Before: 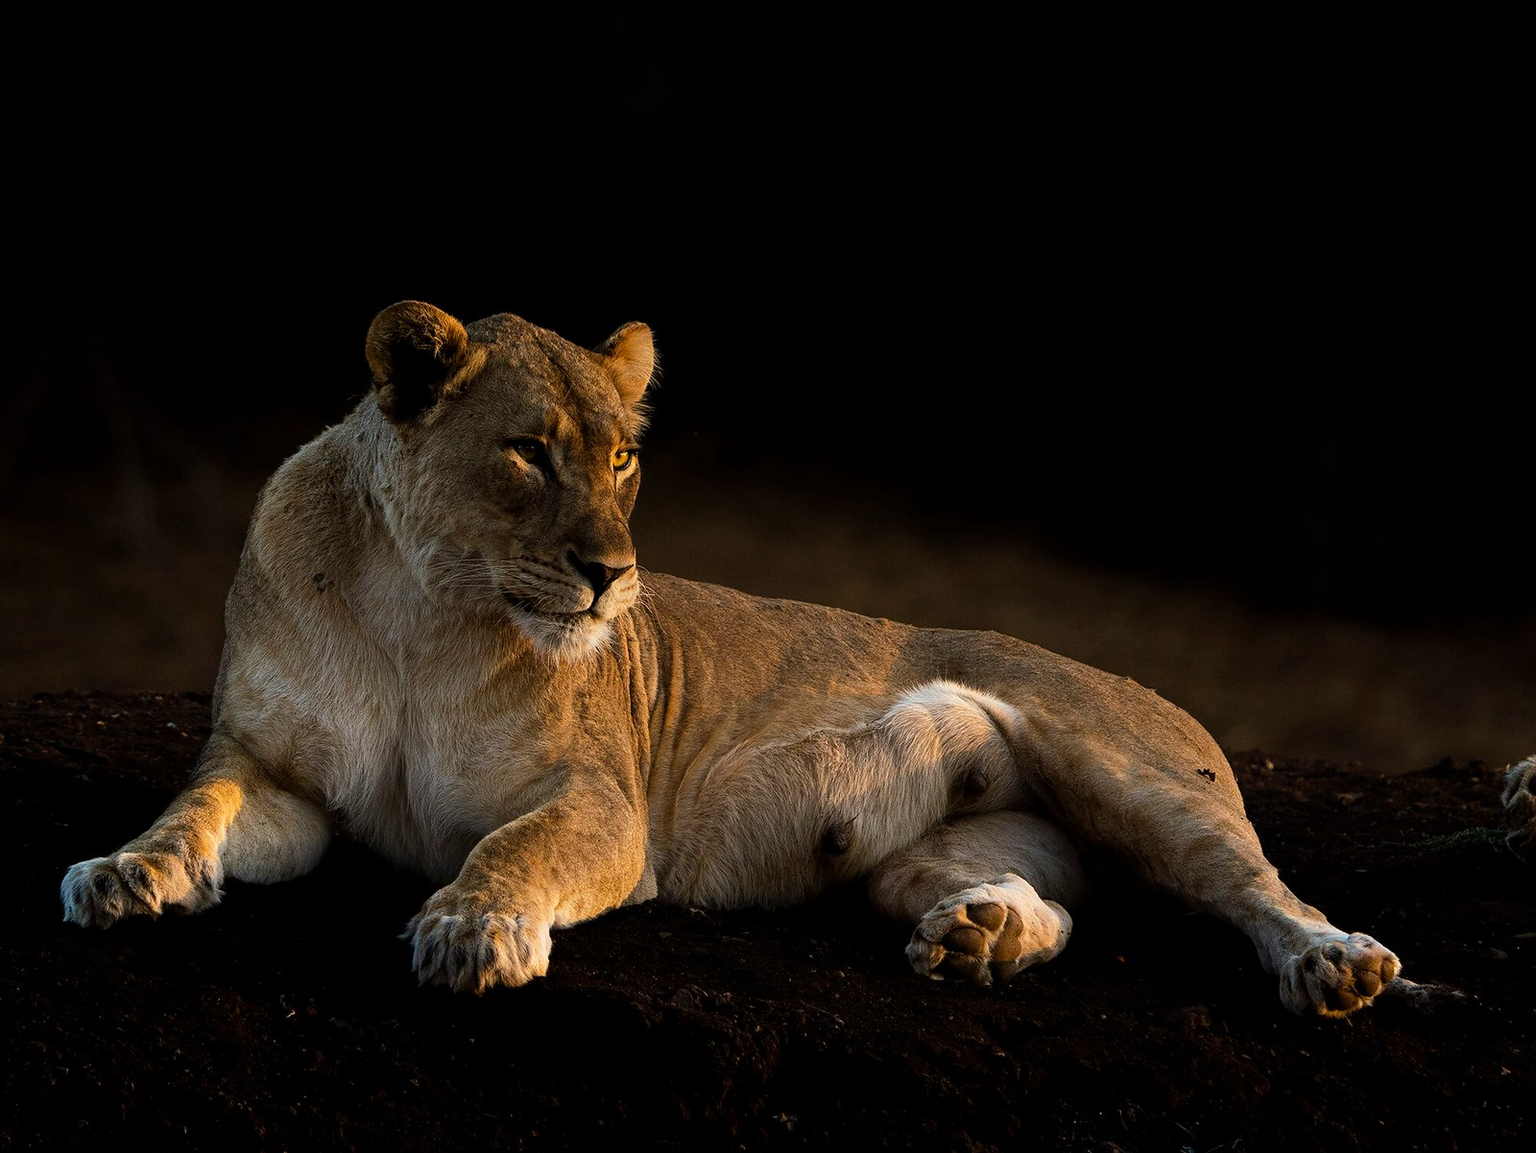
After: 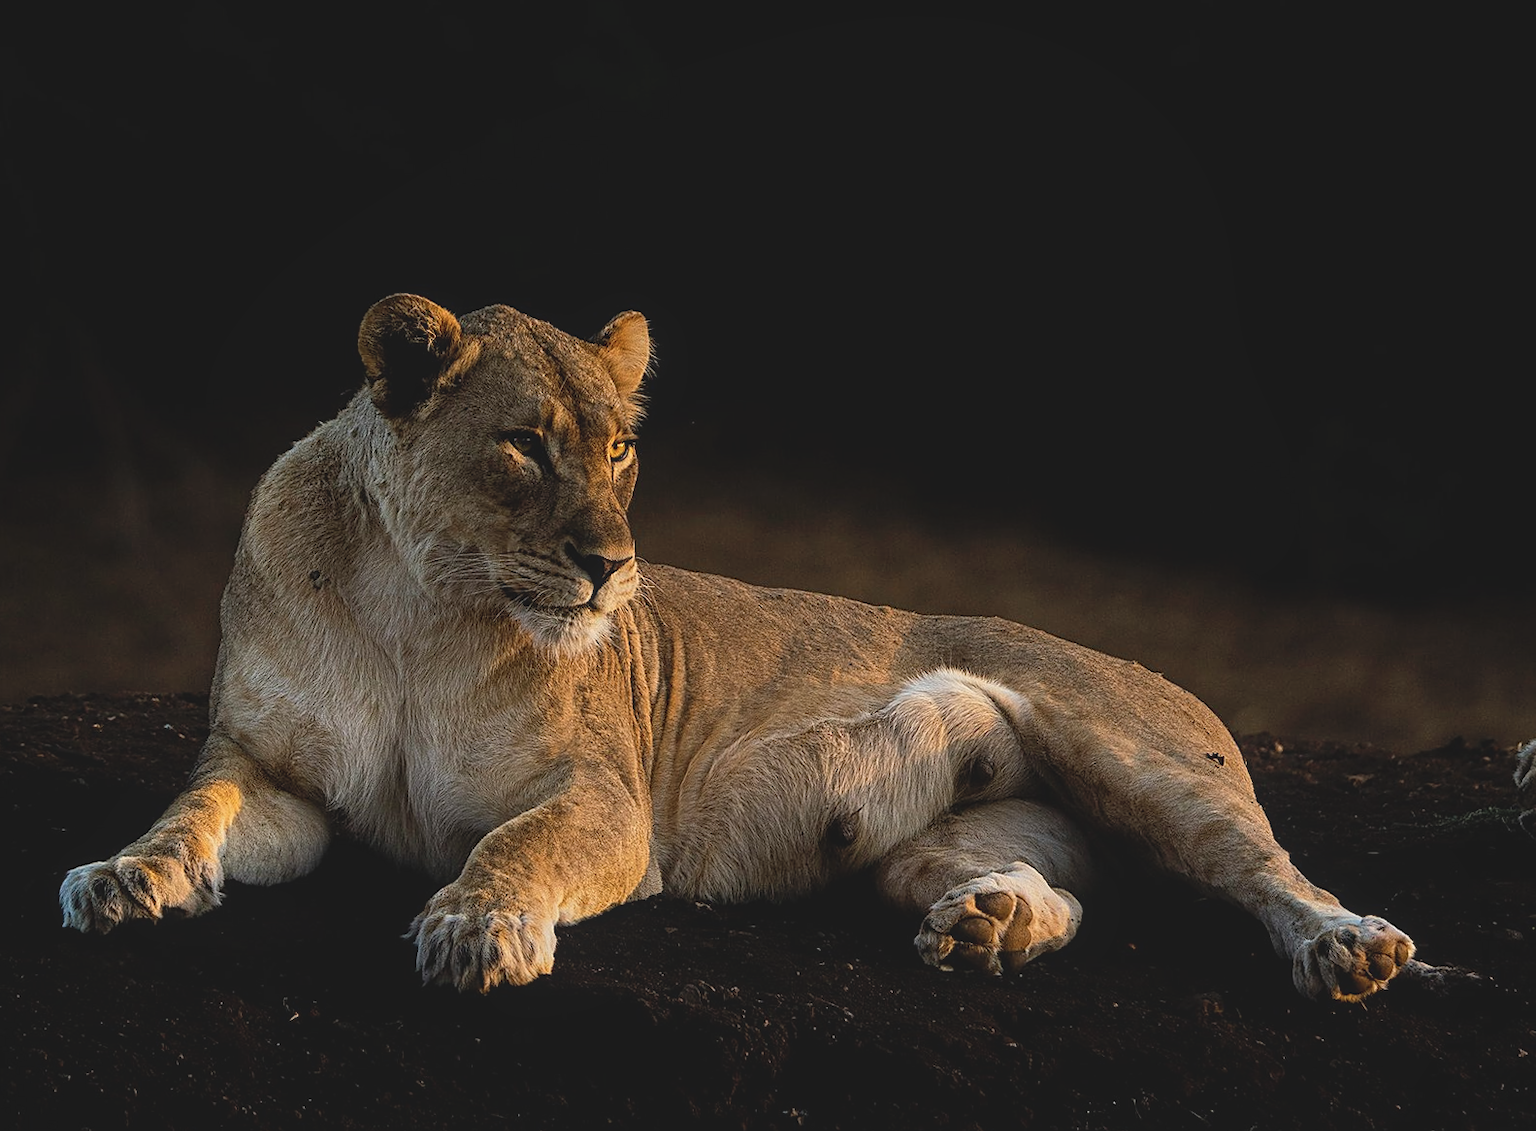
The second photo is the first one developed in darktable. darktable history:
rotate and perspective: rotation -1°, crop left 0.011, crop right 0.989, crop top 0.025, crop bottom 0.975
local contrast: detail 115%
sharpen: on, module defaults
contrast brightness saturation: contrast -0.15, brightness 0.05, saturation -0.12
